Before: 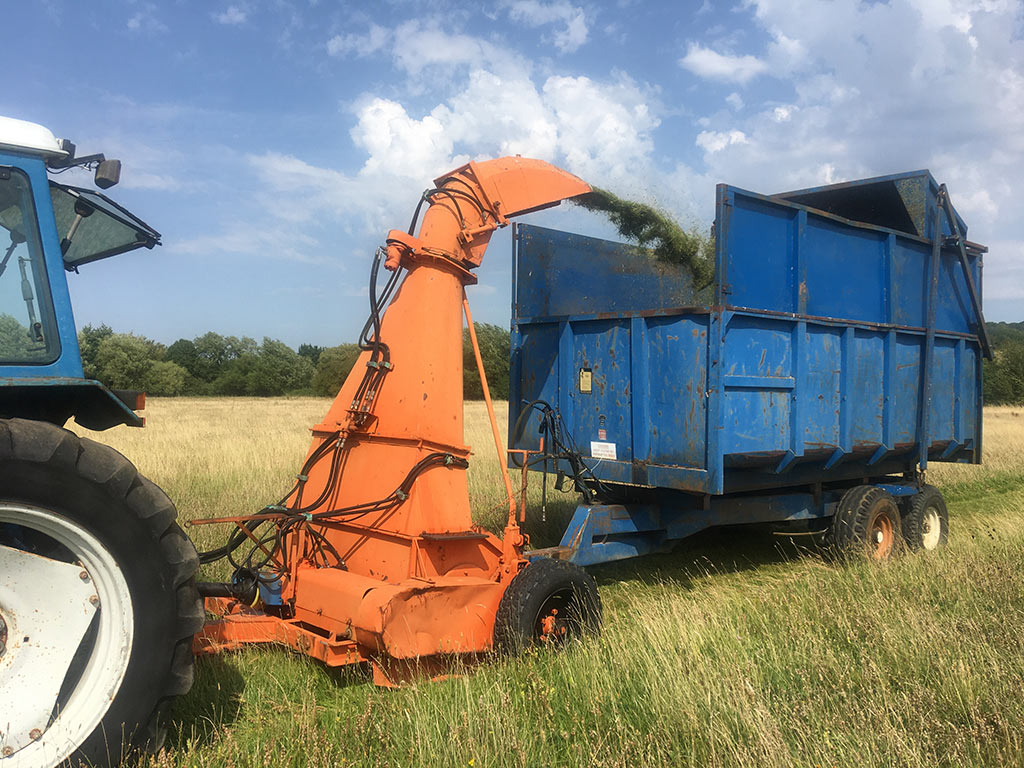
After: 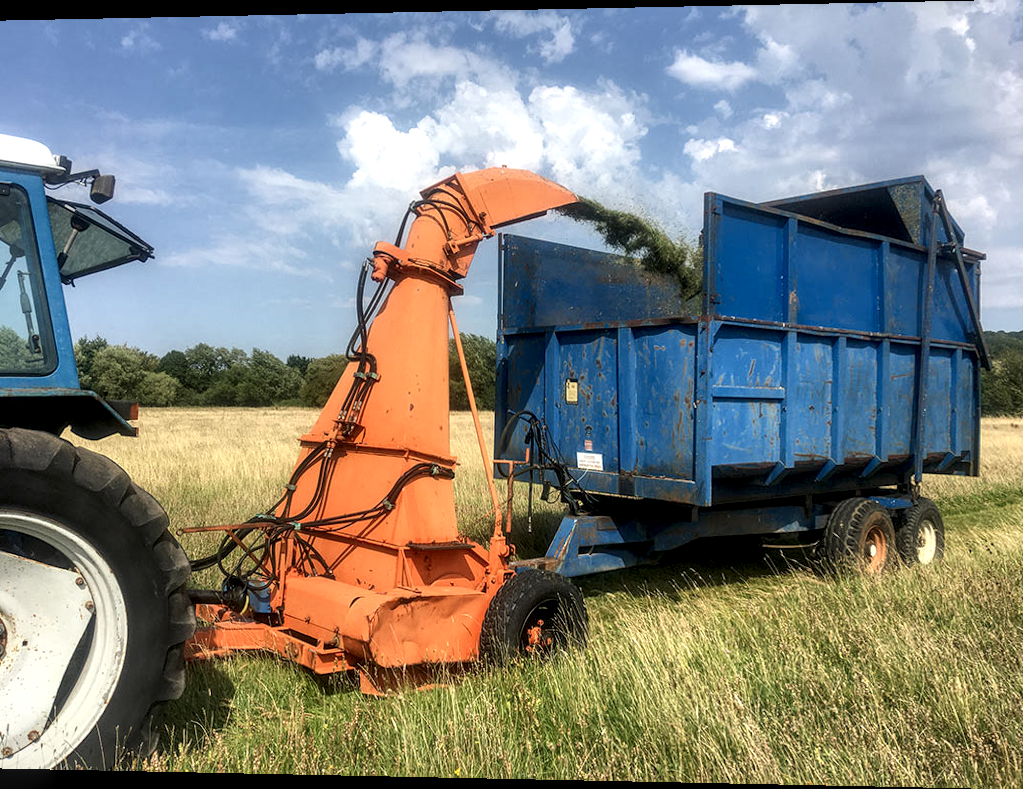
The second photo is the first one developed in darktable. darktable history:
local contrast: highlights 60%, shadows 60%, detail 160%
rotate and perspective: lens shift (horizontal) -0.055, automatic cropping off
